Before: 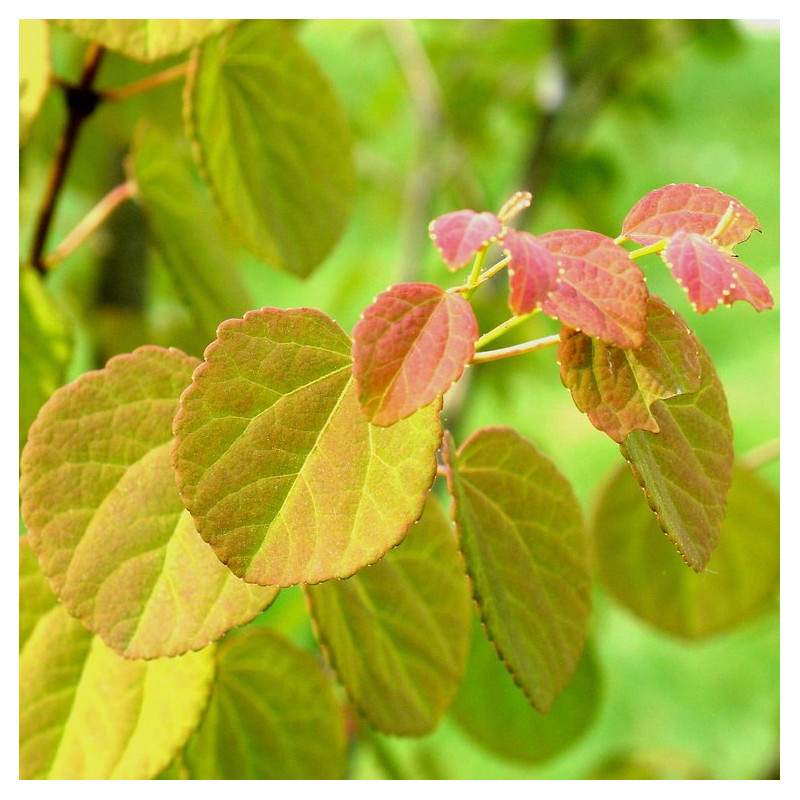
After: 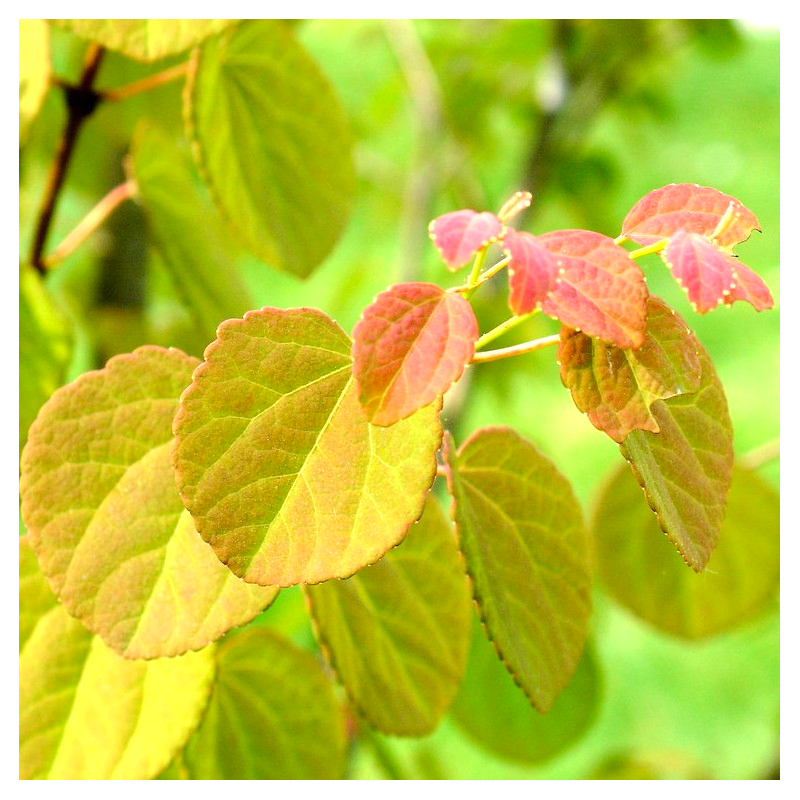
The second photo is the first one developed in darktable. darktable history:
tone curve: curves: ch0 [(0, 0) (0.541, 0.628) (0.906, 0.997)], color space Lab, linked channels, preserve colors none
